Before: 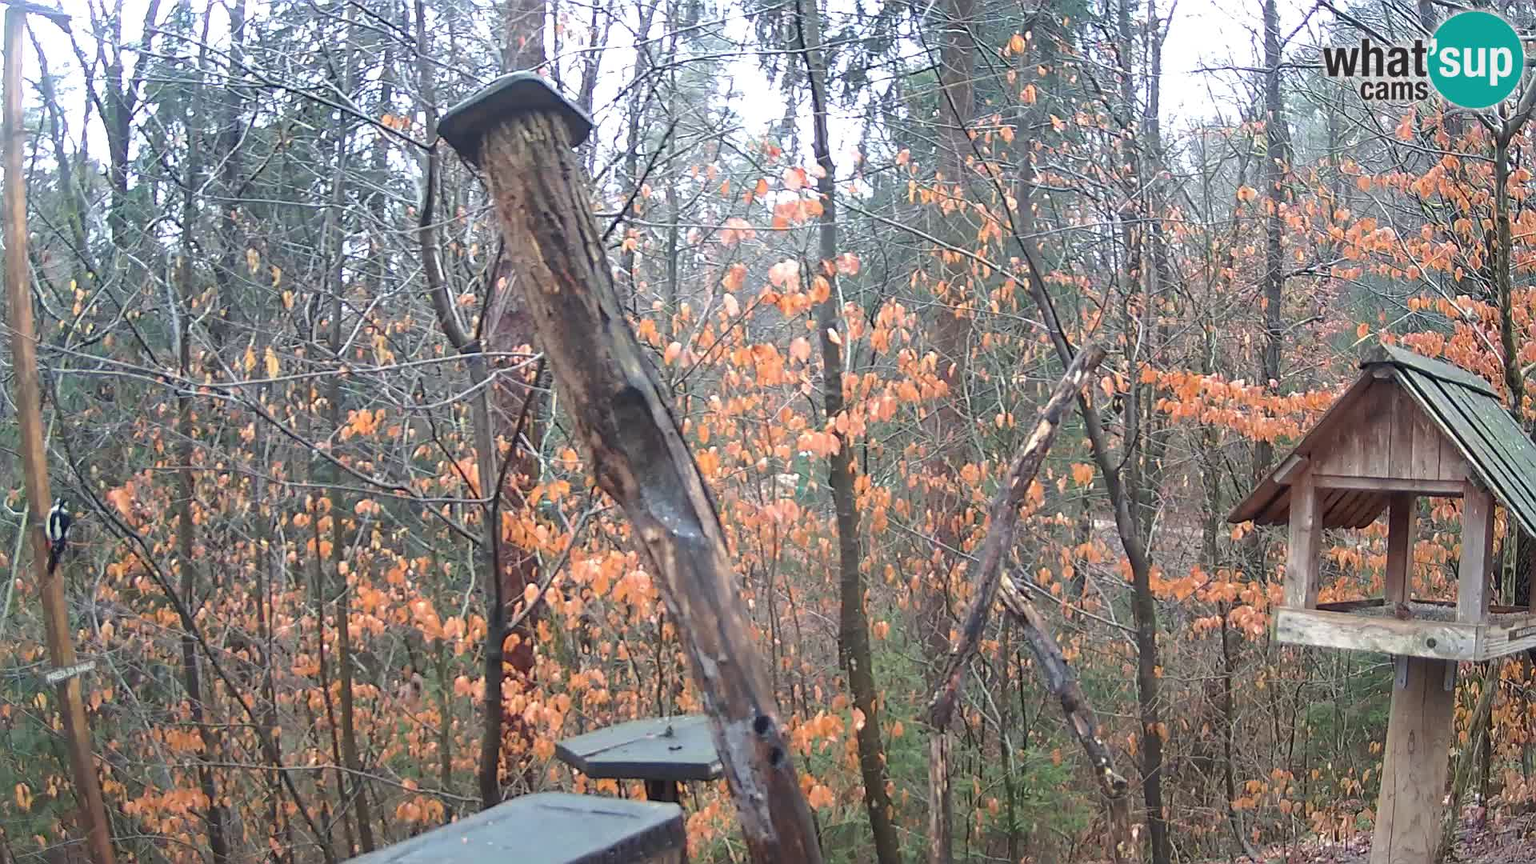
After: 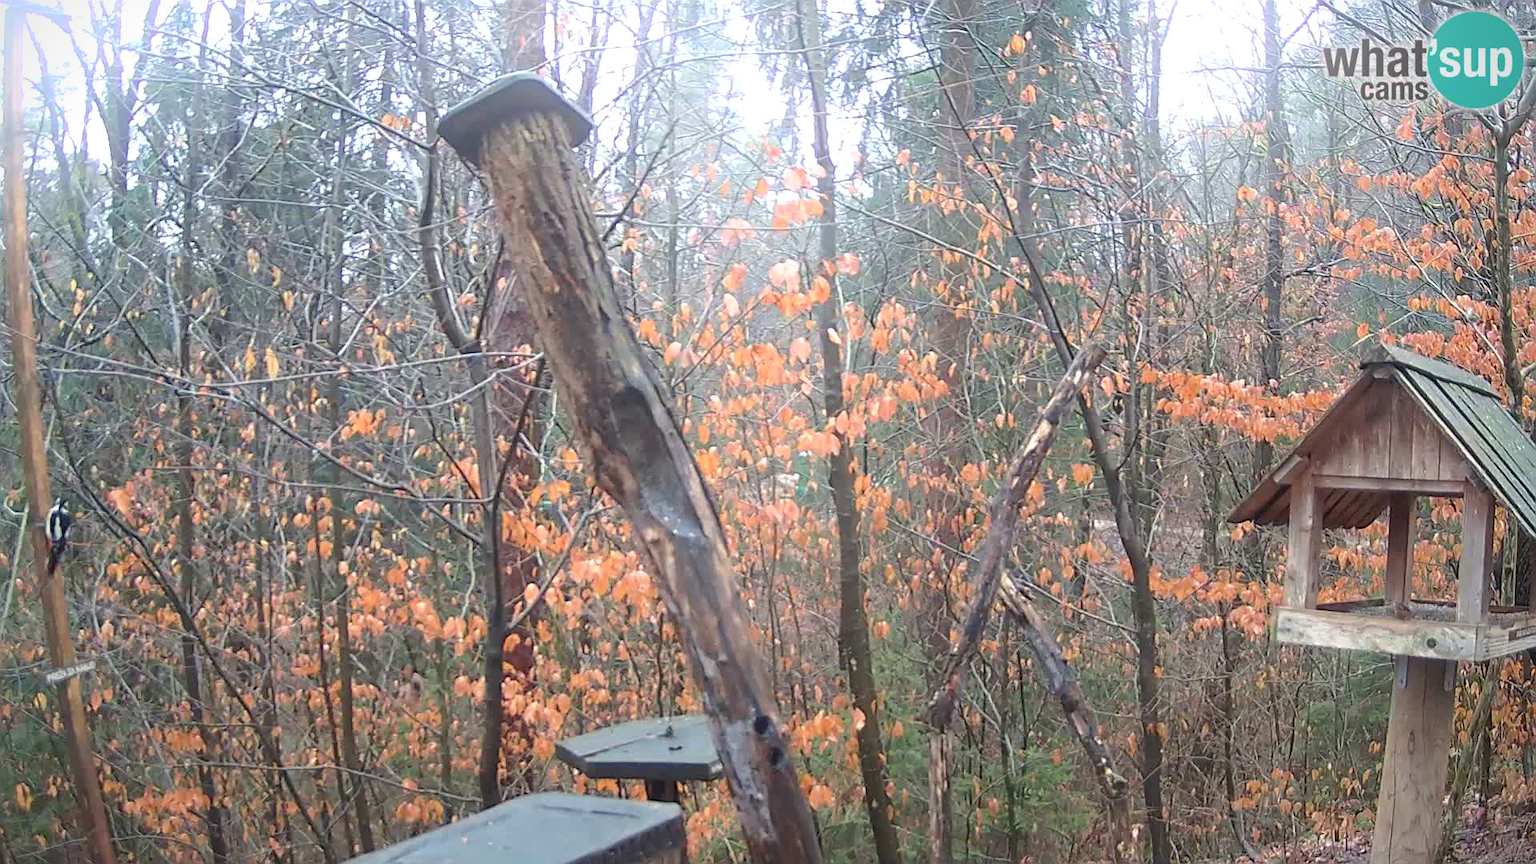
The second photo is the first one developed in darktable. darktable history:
bloom: on, module defaults
vignetting: fall-off start 97.23%, saturation -0.024, center (-0.033, -0.042), width/height ratio 1.179, unbound false
